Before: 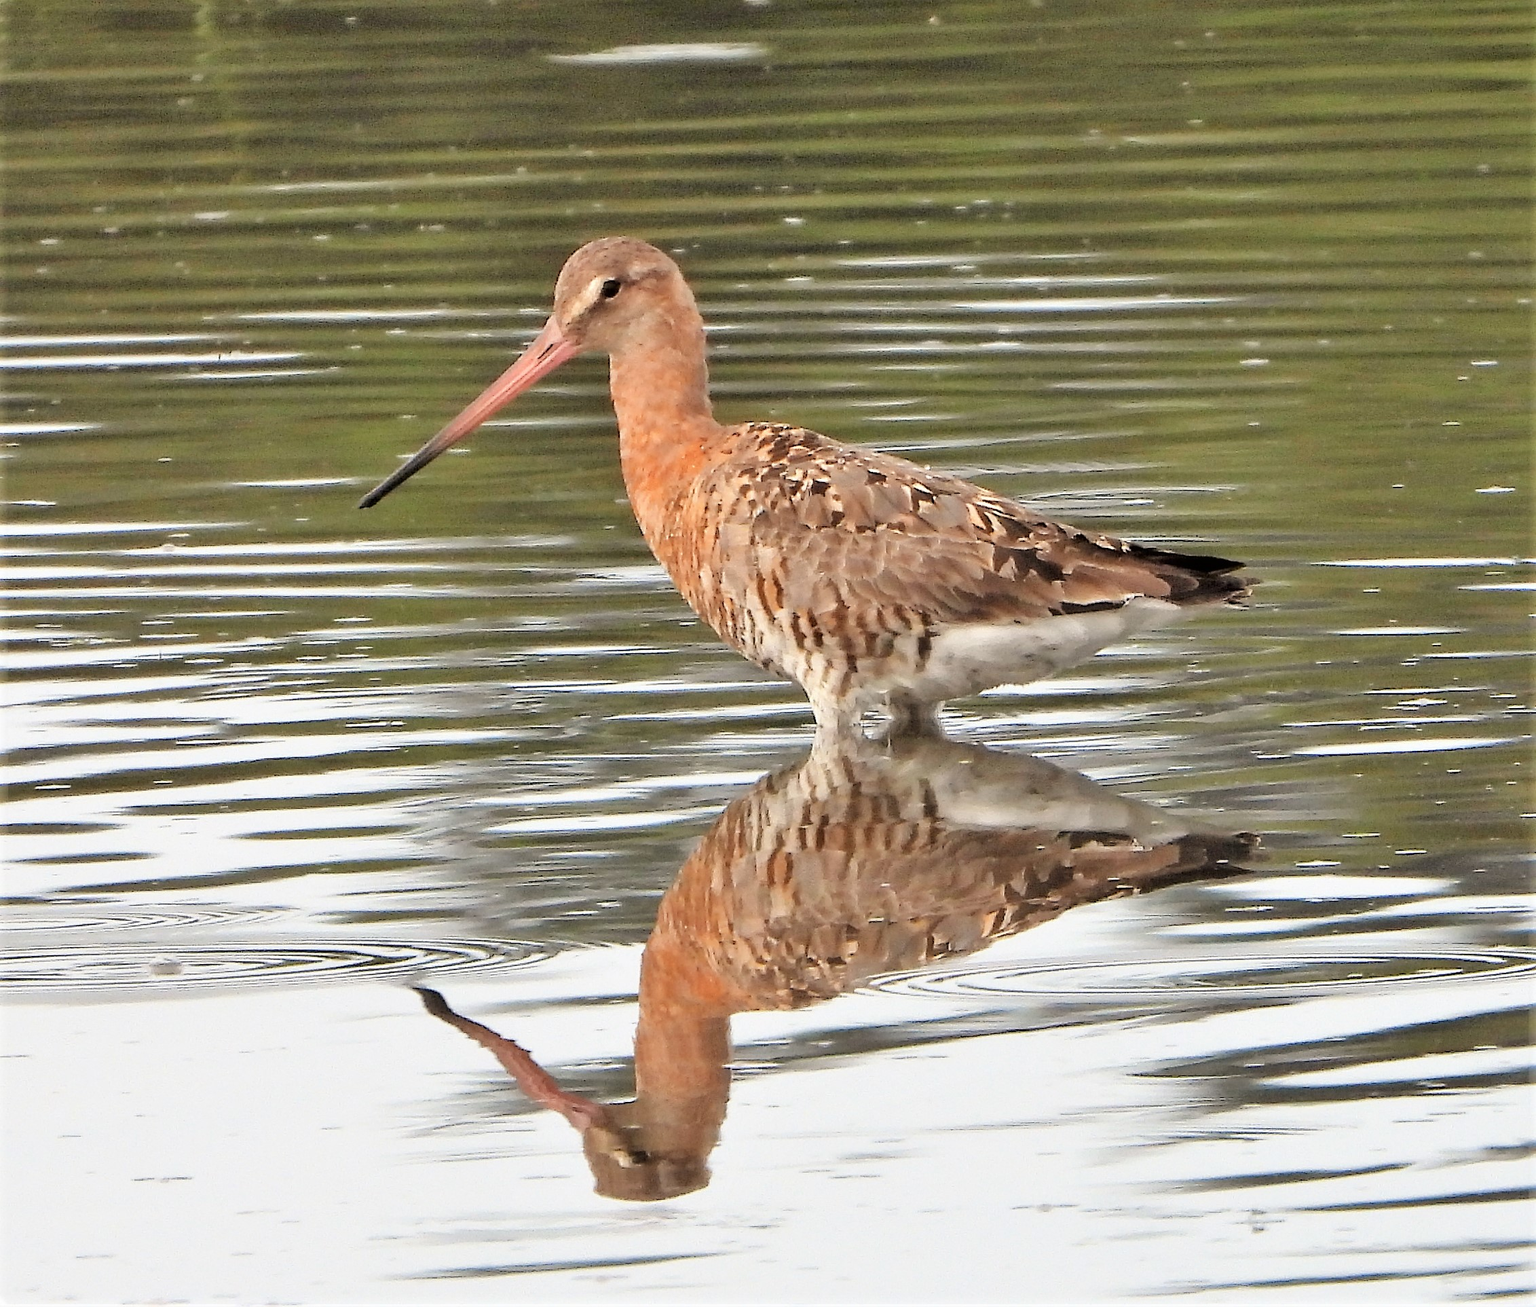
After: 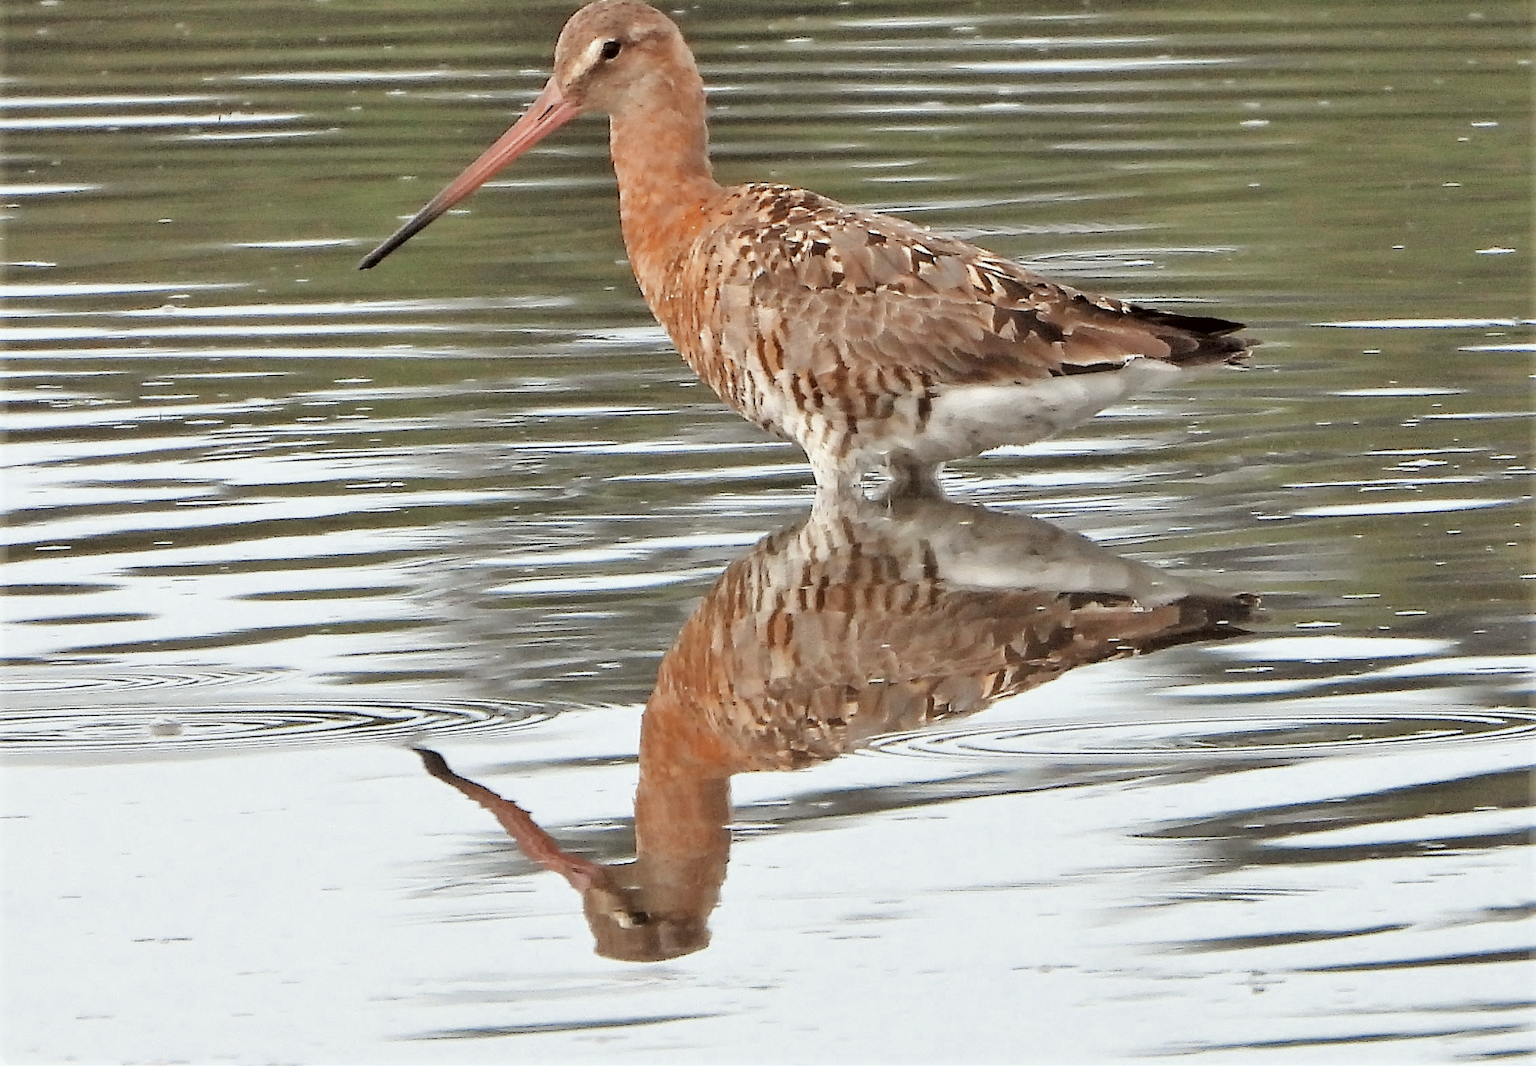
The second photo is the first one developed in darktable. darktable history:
color correction: highlights a* -2.75, highlights b* -1.91, shadows a* 2.16, shadows b* 2.68
crop and rotate: top 18.378%
color zones: curves: ch0 [(0, 0.5) (0.125, 0.4) (0.25, 0.5) (0.375, 0.4) (0.5, 0.4) (0.625, 0.35) (0.75, 0.35) (0.875, 0.5)]; ch1 [(0, 0.35) (0.125, 0.45) (0.25, 0.35) (0.375, 0.35) (0.5, 0.35) (0.625, 0.35) (0.75, 0.45) (0.875, 0.35)]; ch2 [(0, 0.6) (0.125, 0.5) (0.25, 0.5) (0.375, 0.6) (0.5, 0.6) (0.625, 0.5) (0.75, 0.5) (0.875, 0.5)]
